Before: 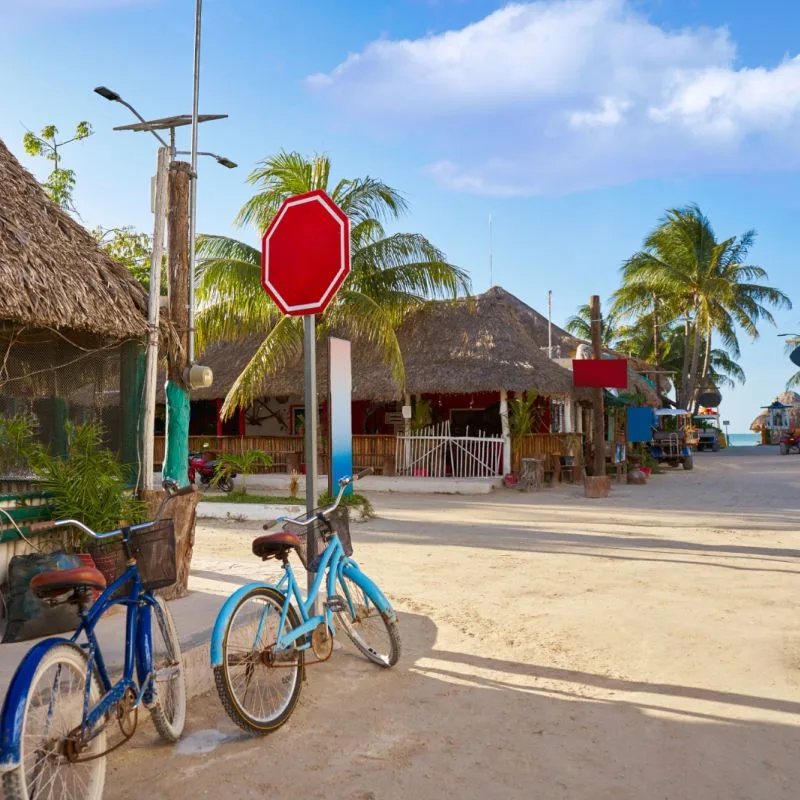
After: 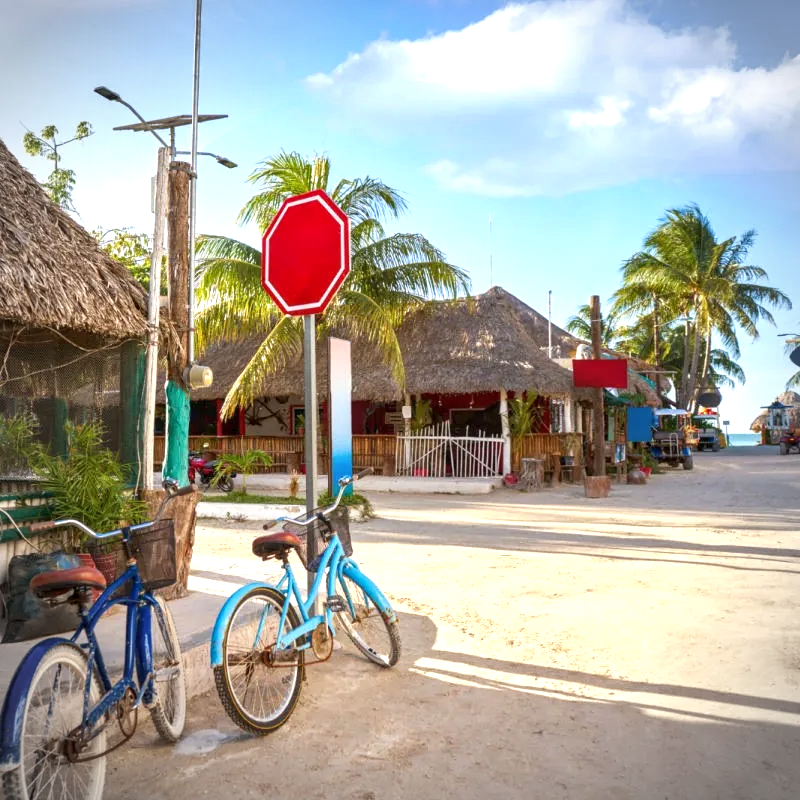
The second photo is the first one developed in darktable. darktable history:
local contrast: on, module defaults
vignetting: unbound false
exposure: black level correction 0, exposure 0.691 EV, compensate exposure bias true, compensate highlight preservation false
